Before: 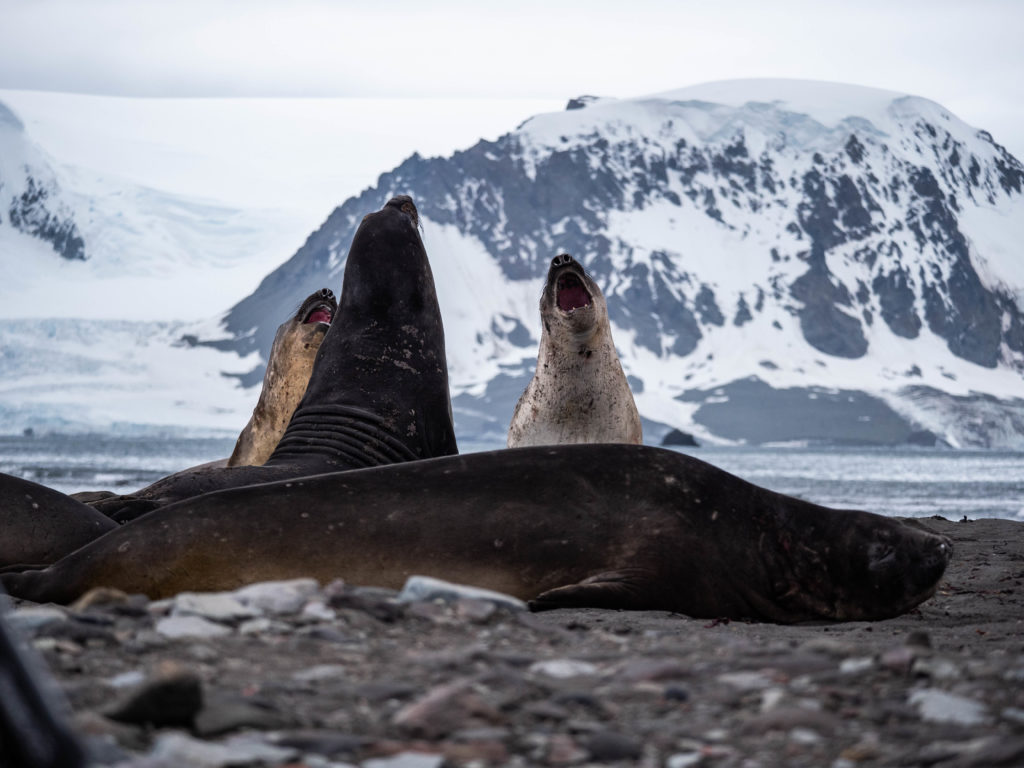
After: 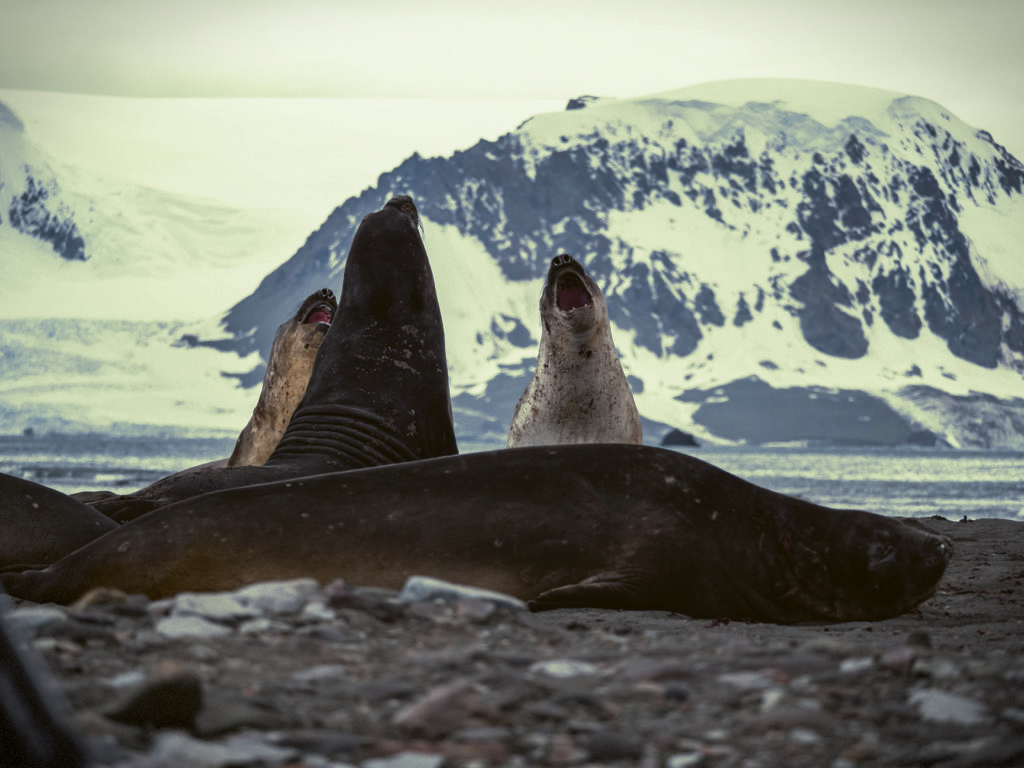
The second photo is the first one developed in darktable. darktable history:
vignetting: fall-off start 100%, brightness -0.406, saturation -0.3, width/height ratio 1.324, dithering 8-bit output, unbound false
tone curve: curves: ch0 [(0, 0) (0.8, 0.757) (1, 1)], color space Lab, linked channels, preserve colors none
color zones: curves: ch0 [(0, 0.5) (0.143, 0.5) (0.286, 0.5) (0.429, 0.5) (0.571, 0.5) (0.714, 0.476) (0.857, 0.5) (1, 0.5)]; ch2 [(0, 0.5) (0.143, 0.5) (0.286, 0.5) (0.429, 0.5) (0.571, 0.5) (0.714, 0.487) (0.857, 0.5) (1, 0.5)]
split-toning: shadows › hue 290.82°, shadows › saturation 0.34, highlights › saturation 0.38, balance 0, compress 50%
color balance: lift [1.004, 1.002, 1.002, 0.998], gamma [1, 1.007, 1.002, 0.993], gain [1, 0.977, 1.013, 1.023], contrast -3.64%
local contrast: mode bilateral grid, contrast 100, coarseness 100, detail 91%, midtone range 0.2
